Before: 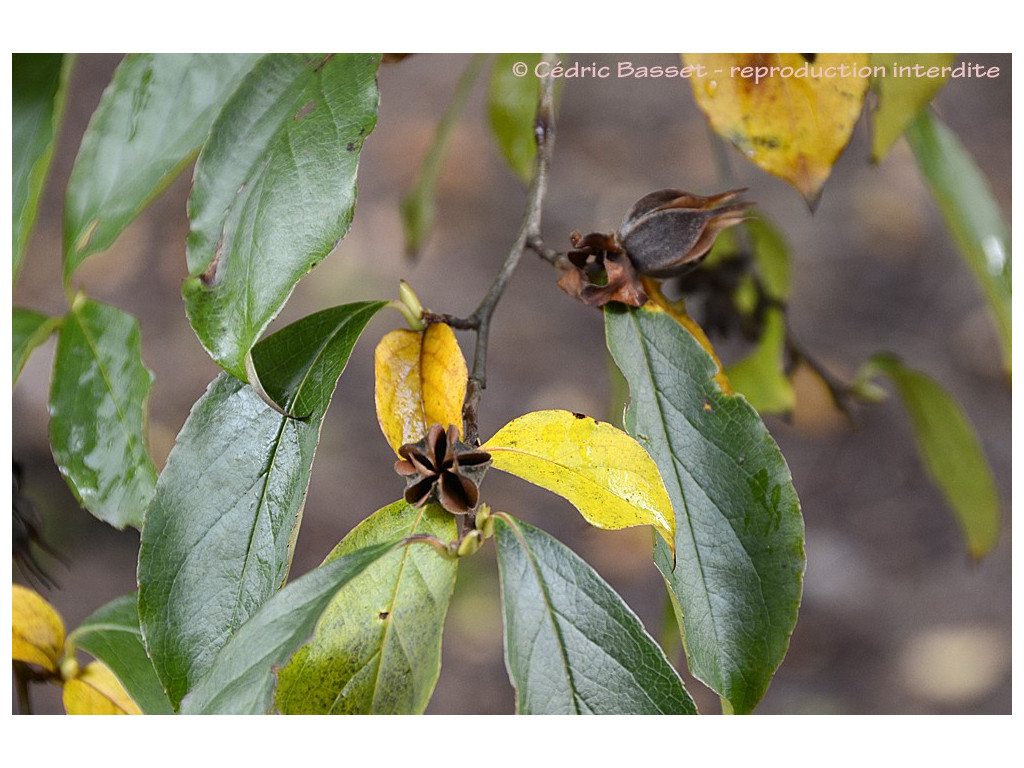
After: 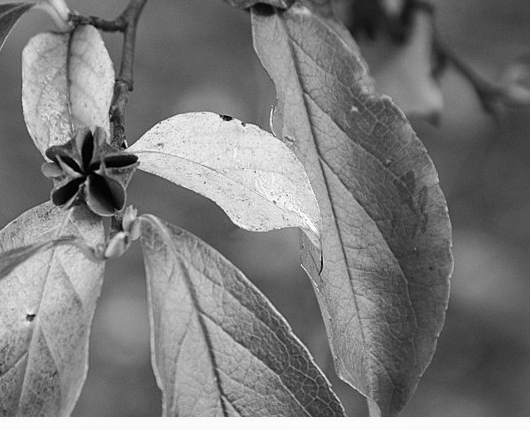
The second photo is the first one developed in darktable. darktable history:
crop: left 34.479%, top 38.822%, right 13.718%, bottom 5.172%
monochrome: a -6.99, b 35.61, size 1.4
